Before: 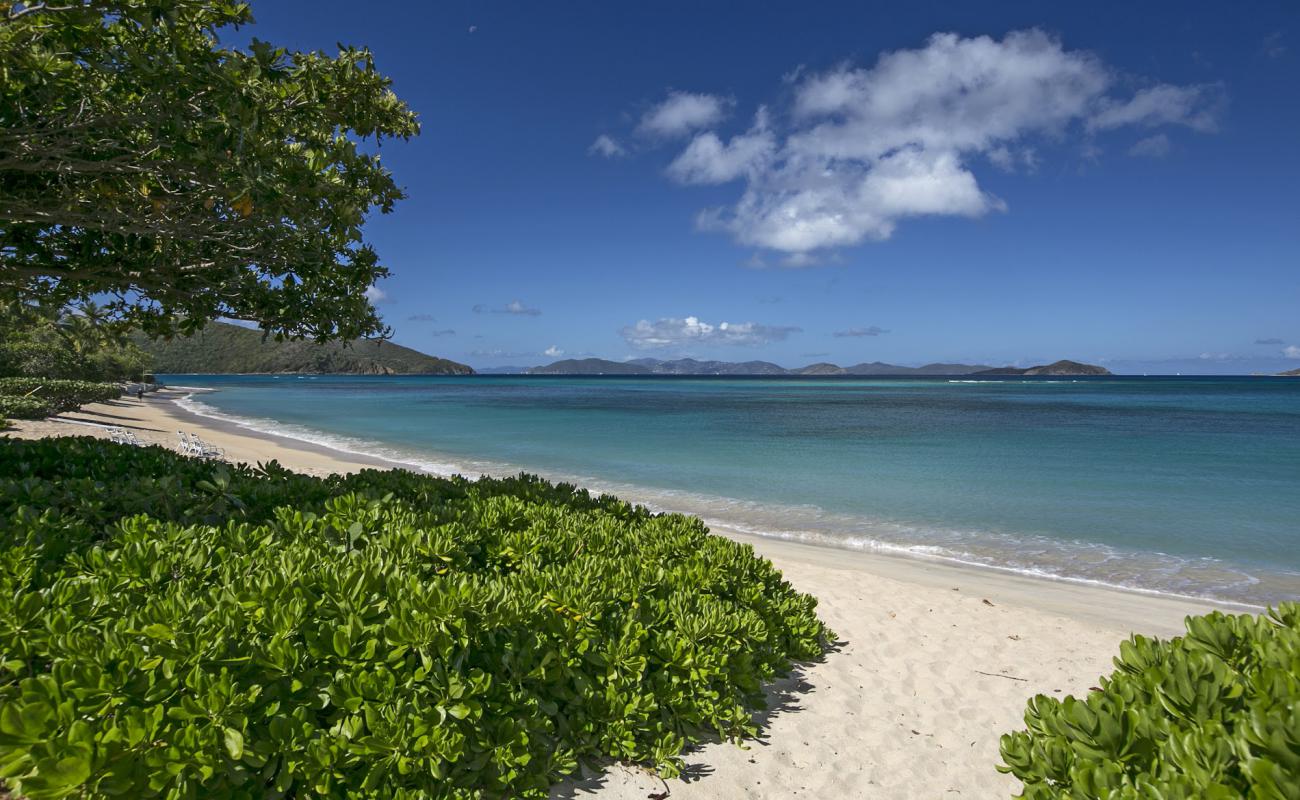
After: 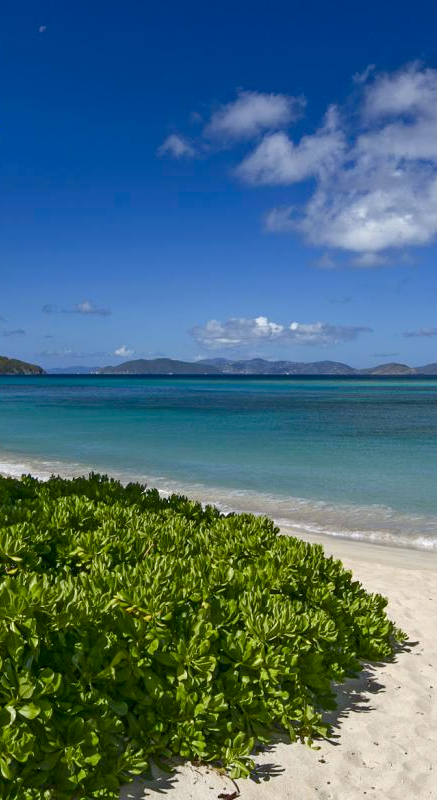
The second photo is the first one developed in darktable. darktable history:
color balance rgb: power › hue 209.2°, linear chroma grading › global chroma 14.799%, perceptual saturation grading › global saturation 20%, perceptual saturation grading › highlights -49.329%, perceptual saturation grading › shadows 26.164%, global vibrance 9.281%
base curve: curves: ch0 [(0, 0) (0.303, 0.277) (1, 1)], preserve colors none
crop: left 33.123%, right 33.256%
